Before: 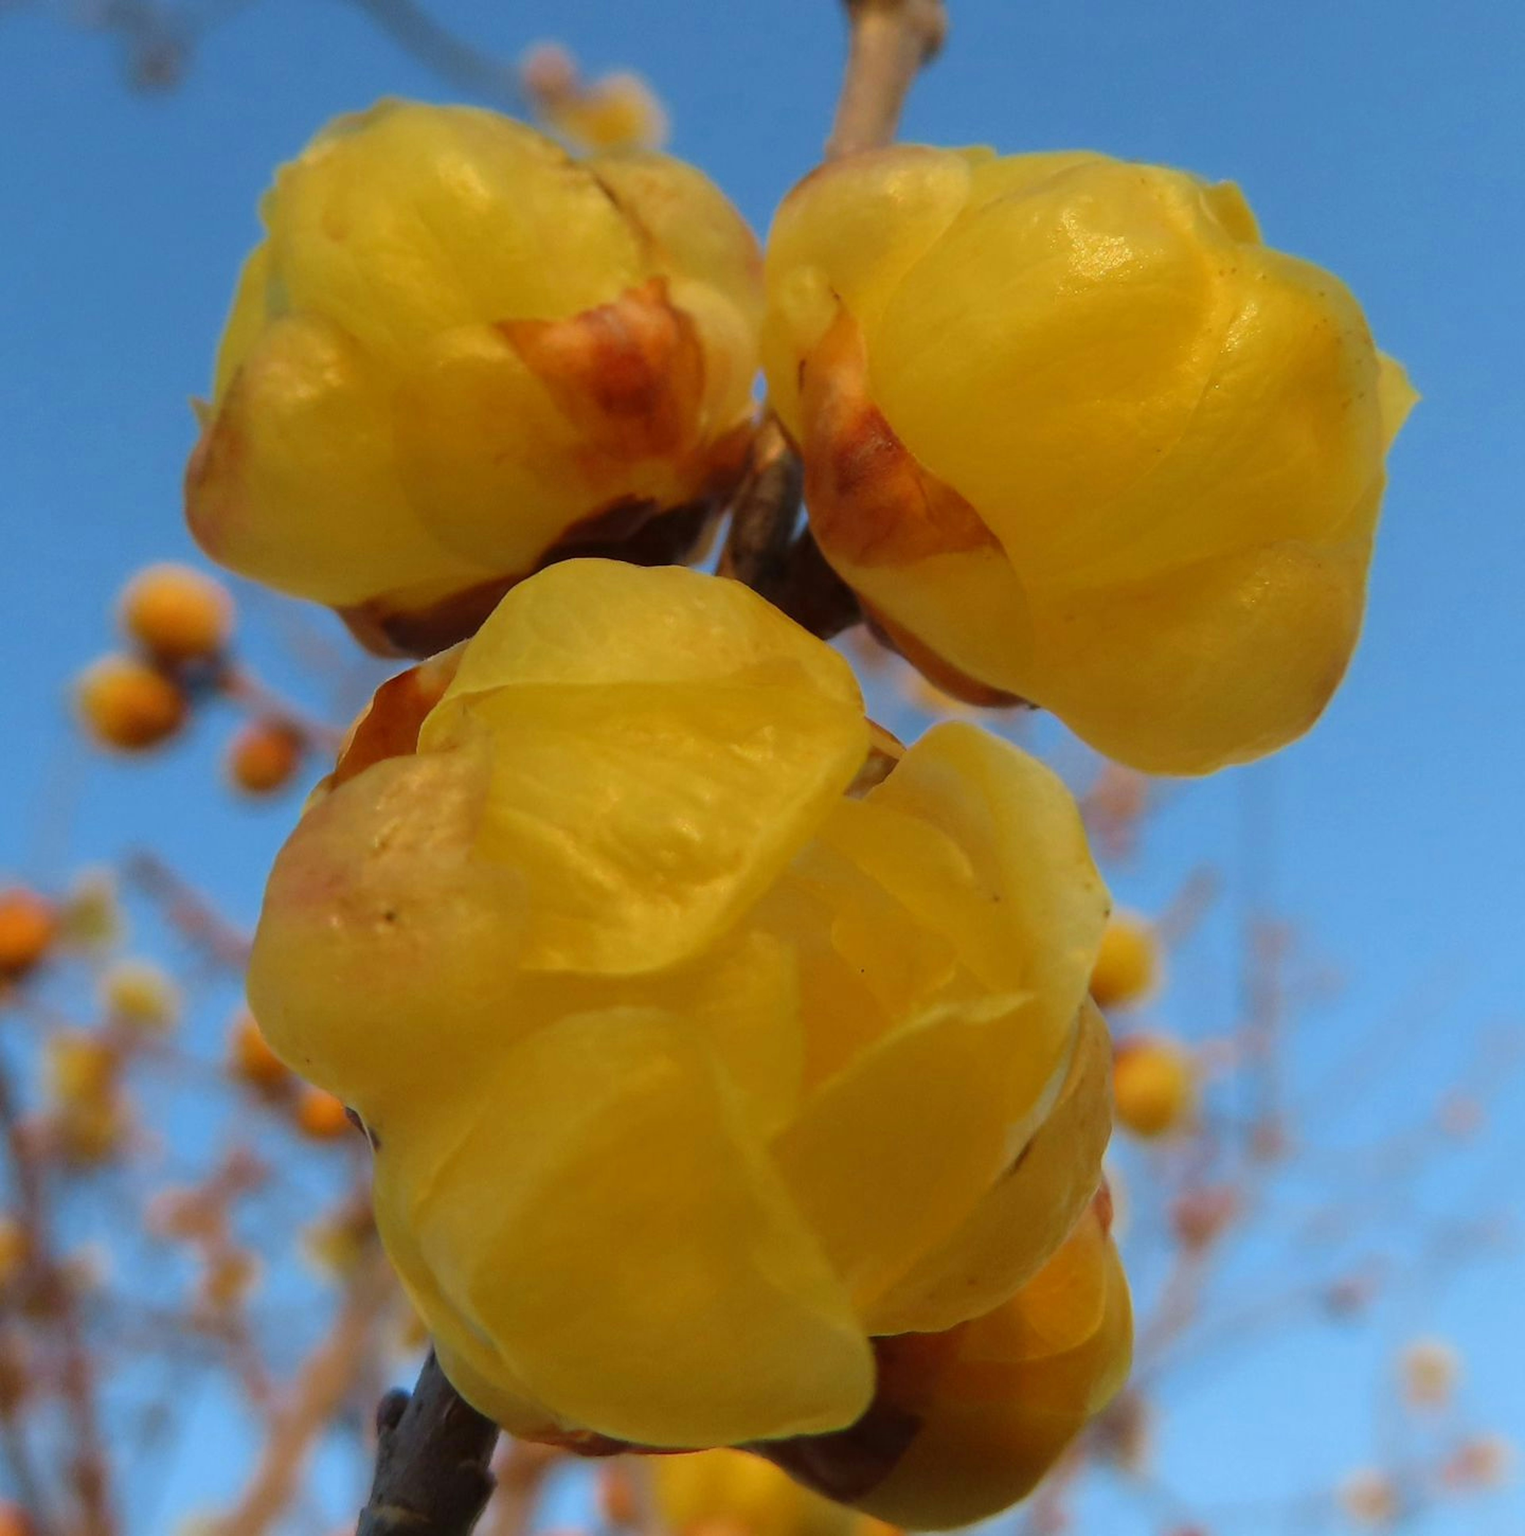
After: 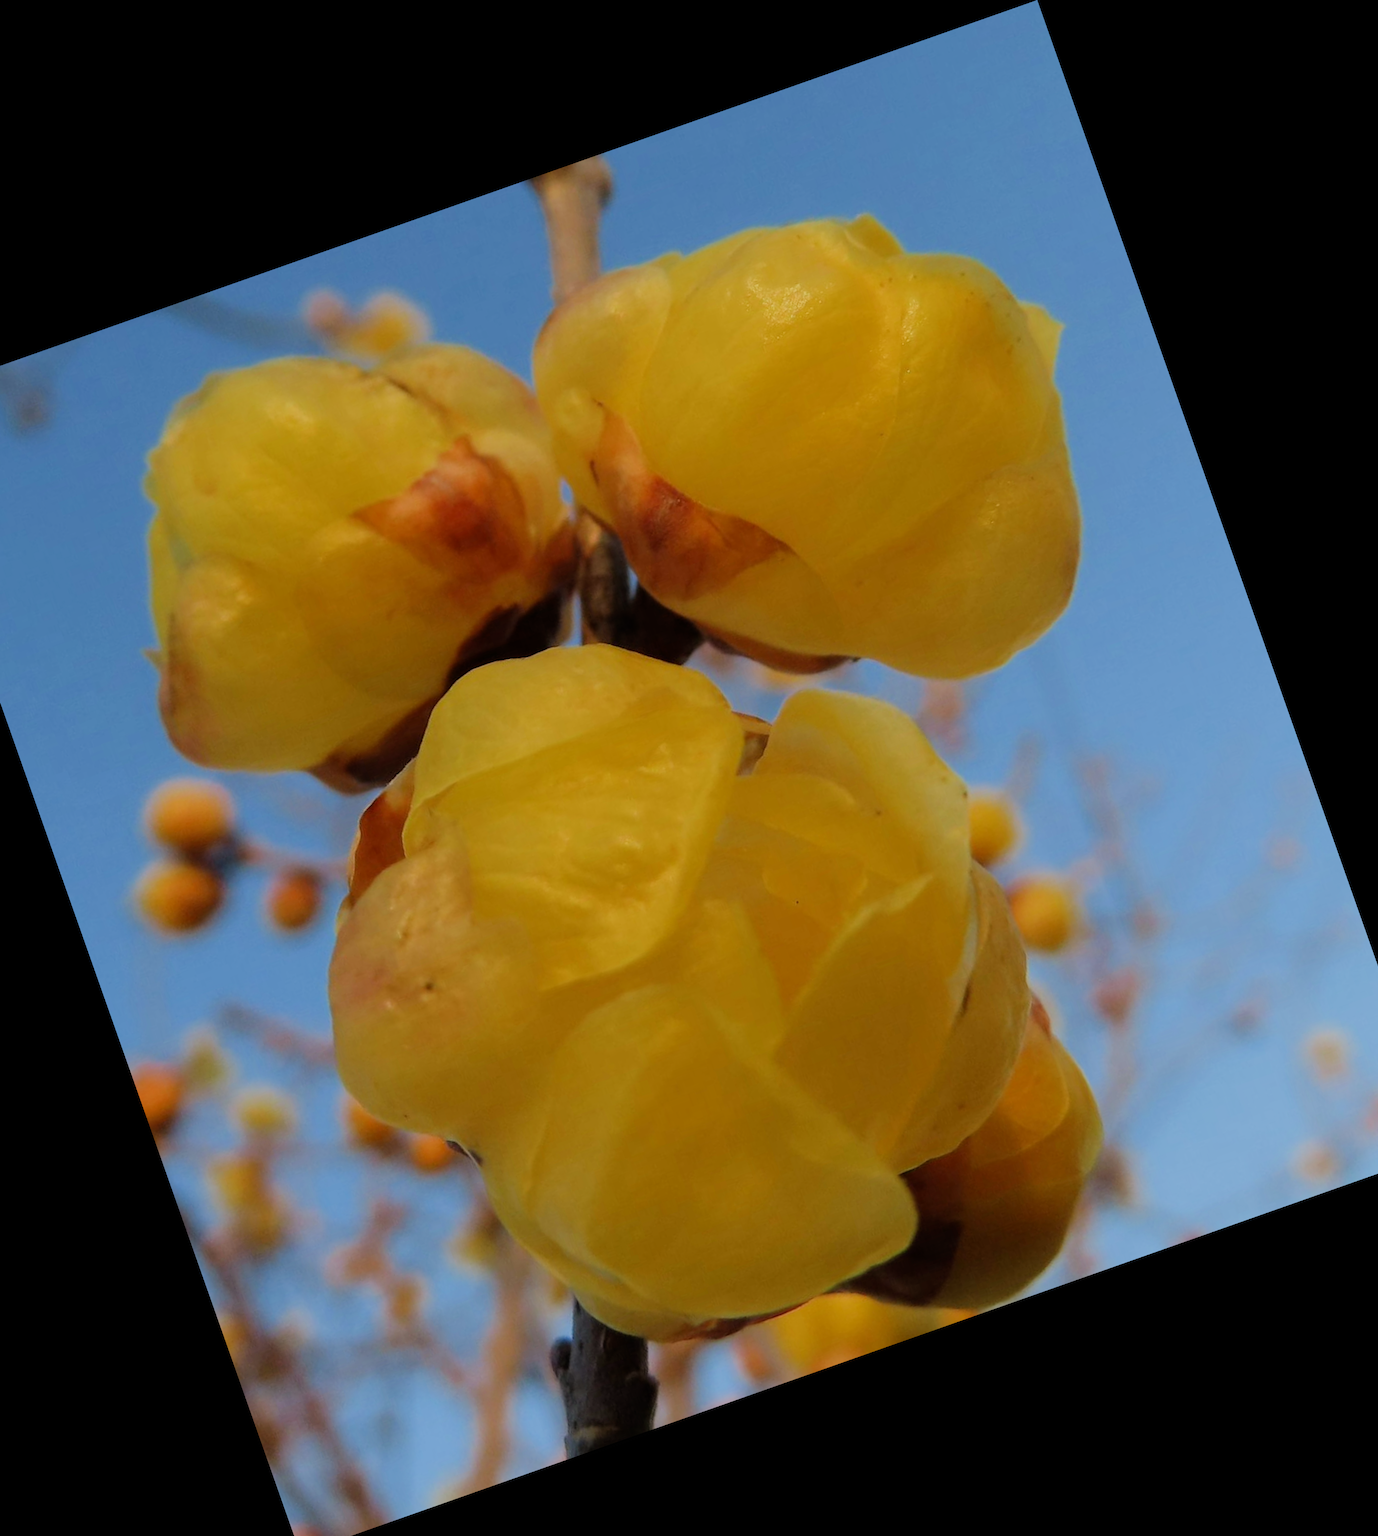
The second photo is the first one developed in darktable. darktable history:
filmic rgb: black relative exposure -7.65 EV, white relative exposure 4.56 EV, hardness 3.61
crop and rotate: angle 19.43°, left 6.812%, right 4.125%, bottom 1.087%
